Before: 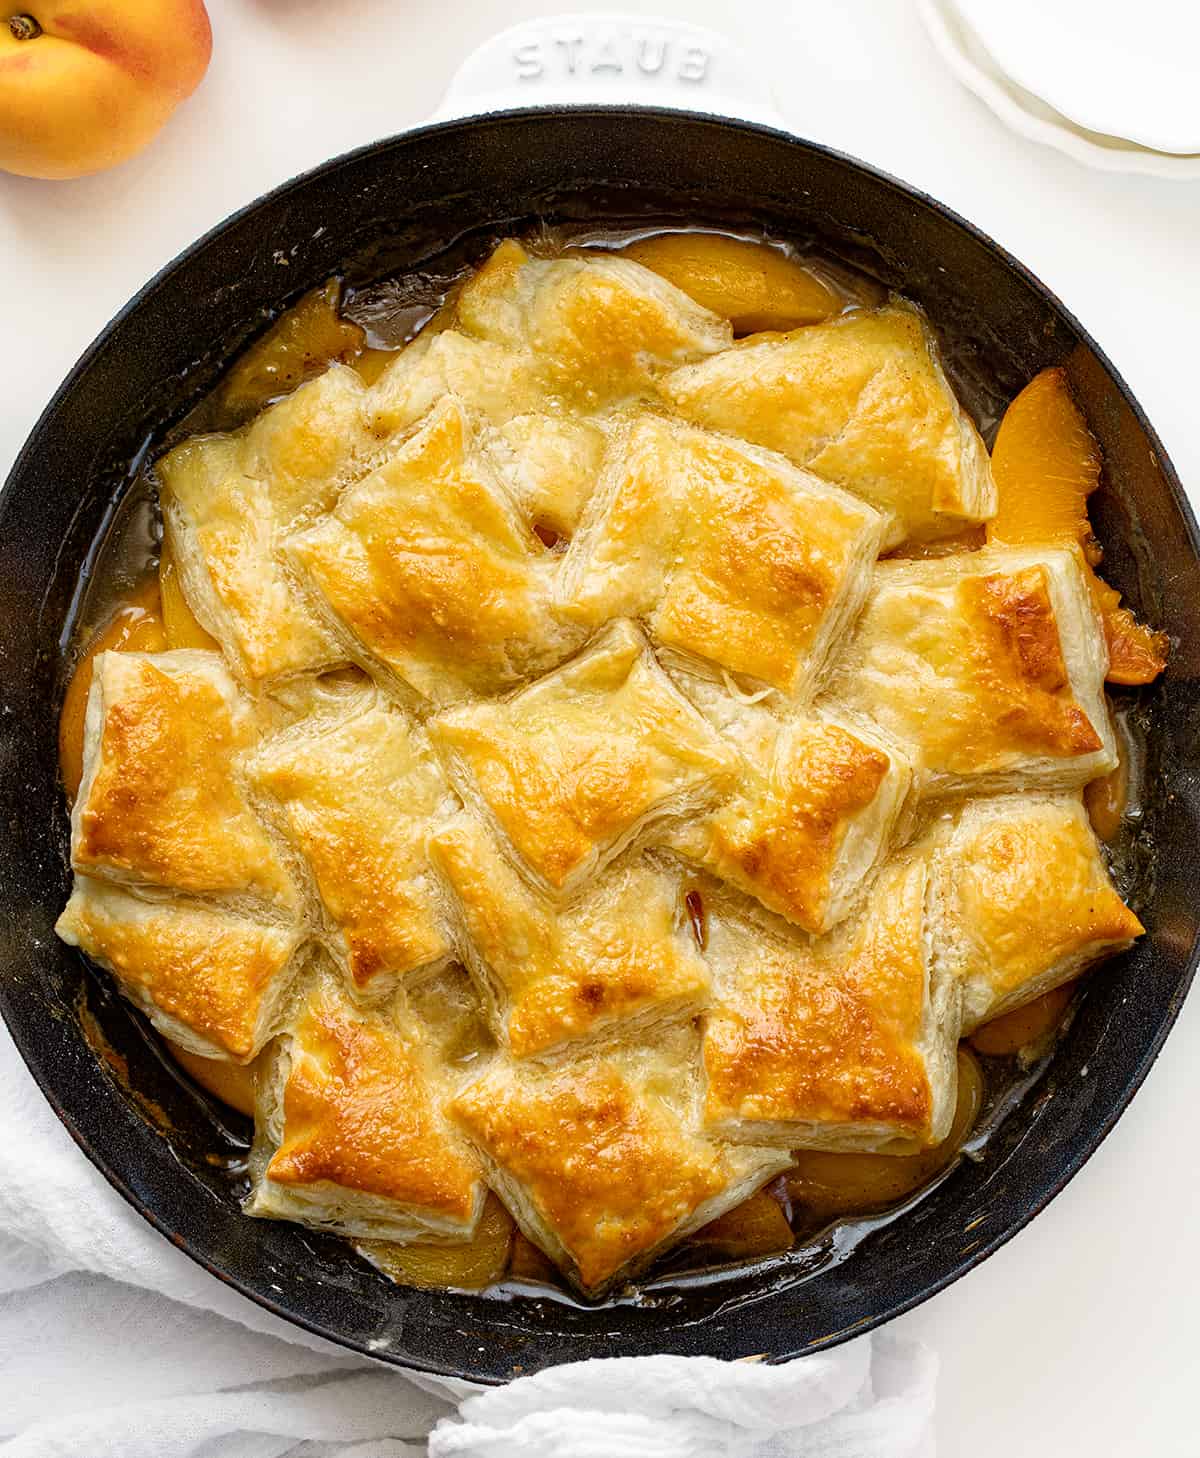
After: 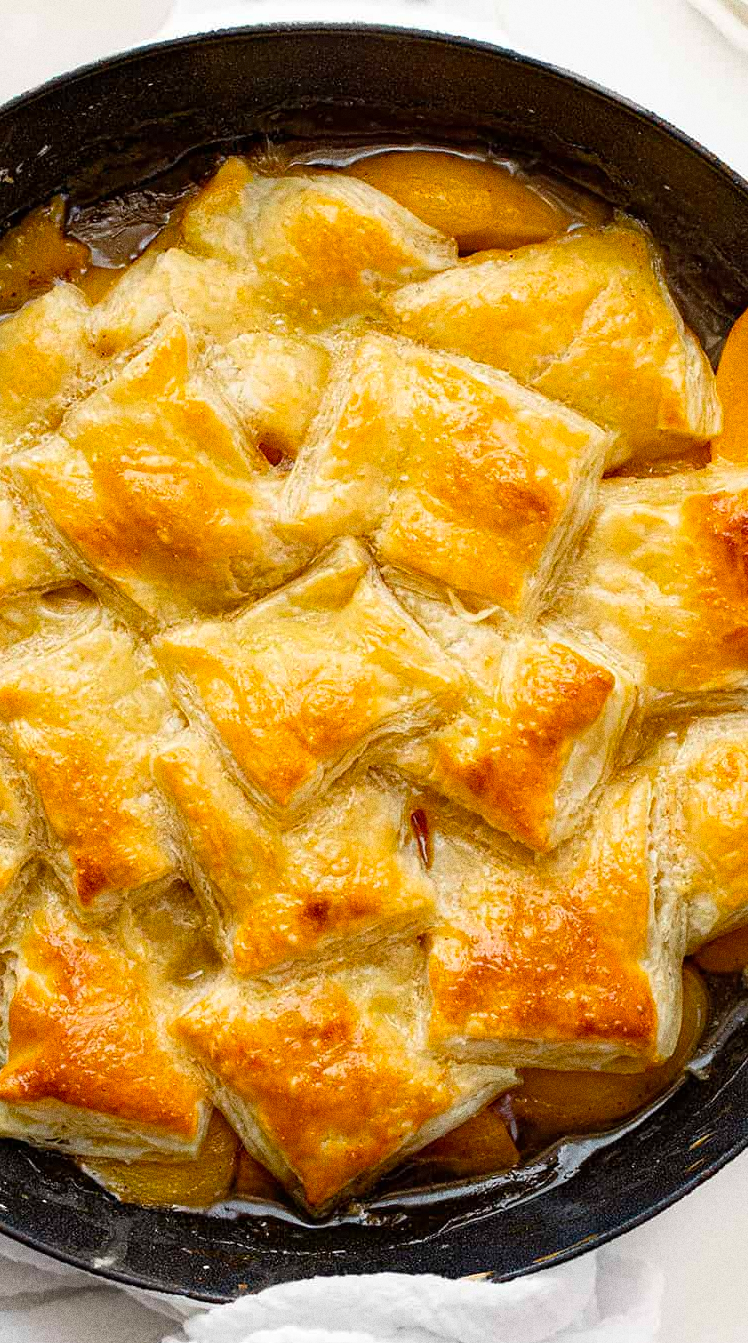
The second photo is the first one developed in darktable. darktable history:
crop and rotate: left 22.918%, top 5.629%, right 14.711%, bottom 2.247%
grain: coarseness 0.09 ISO, strength 40%
